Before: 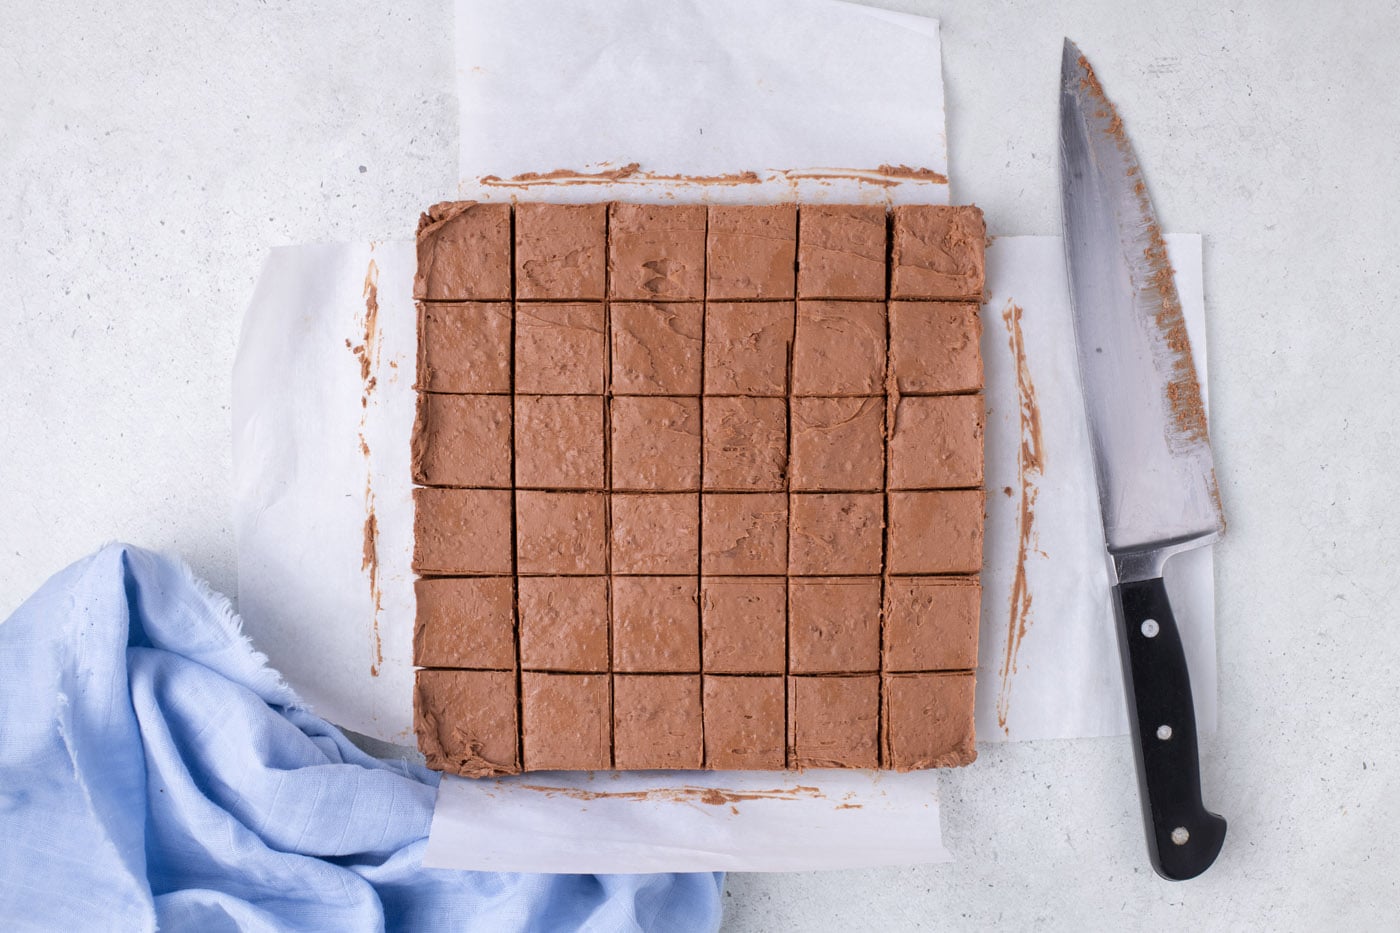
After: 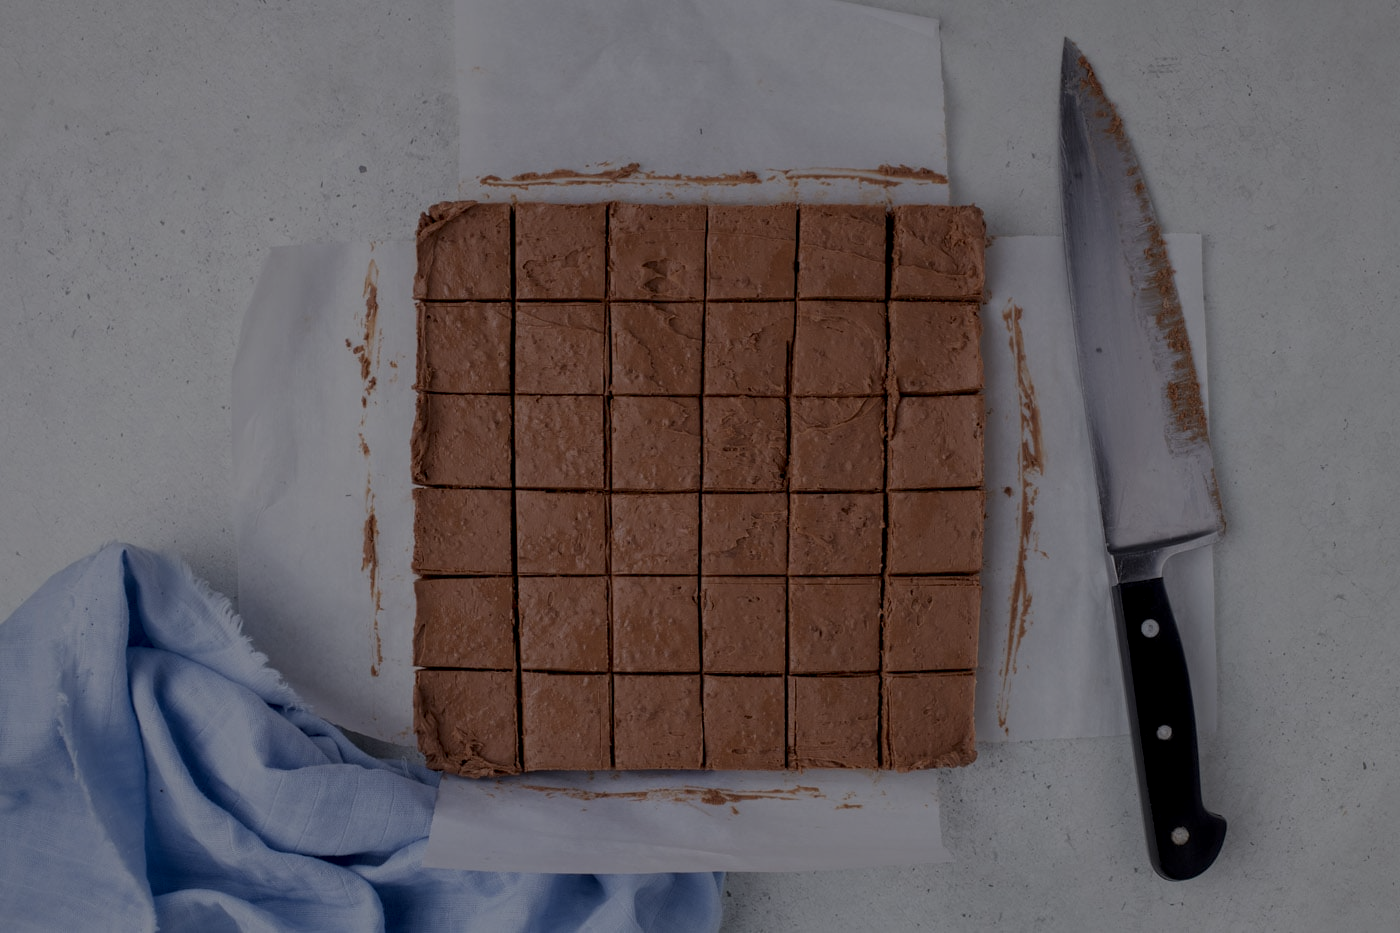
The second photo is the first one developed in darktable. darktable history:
local contrast: on, module defaults
exposure: exposure -2.002 EV, compensate highlight preservation false
